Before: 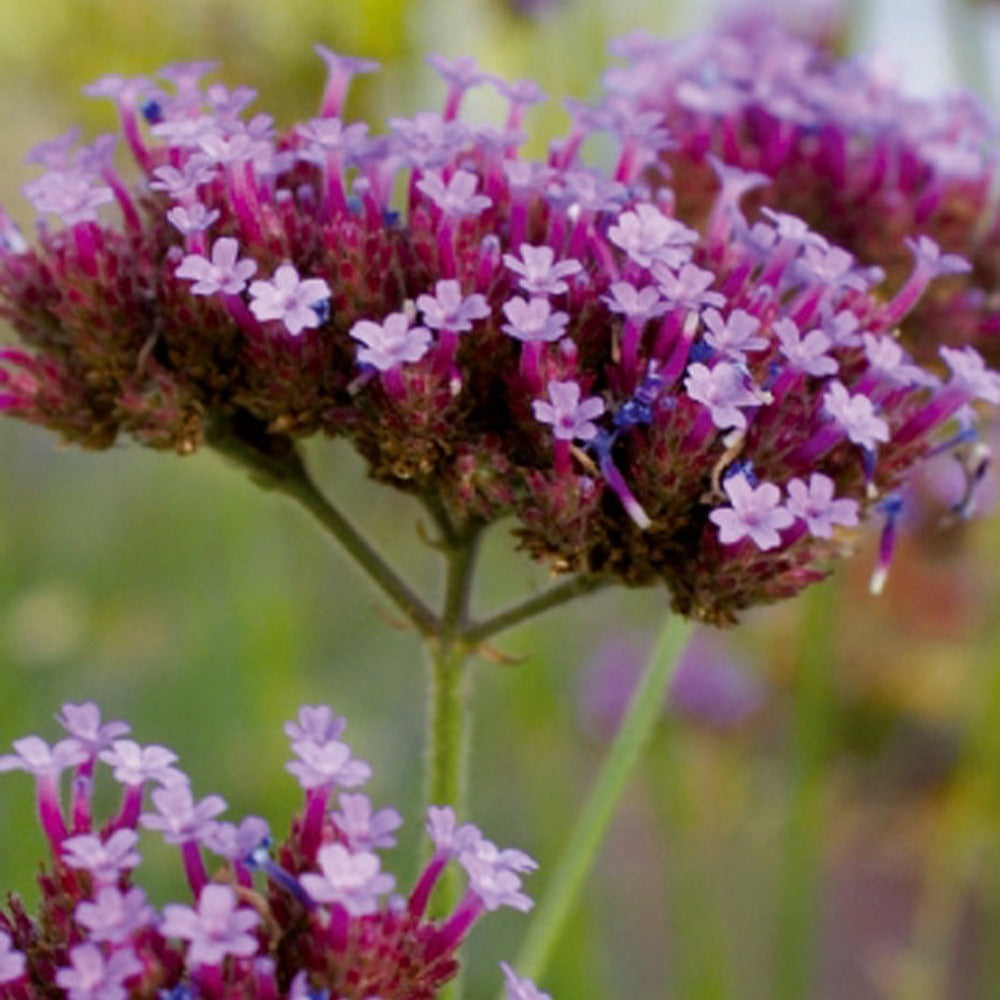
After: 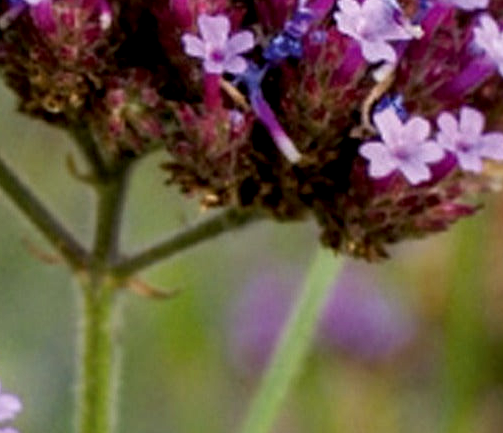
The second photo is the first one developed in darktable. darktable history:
local contrast: detail 142%
crop: left 35.03%, top 36.625%, right 14.663%, bottom 20.057%
